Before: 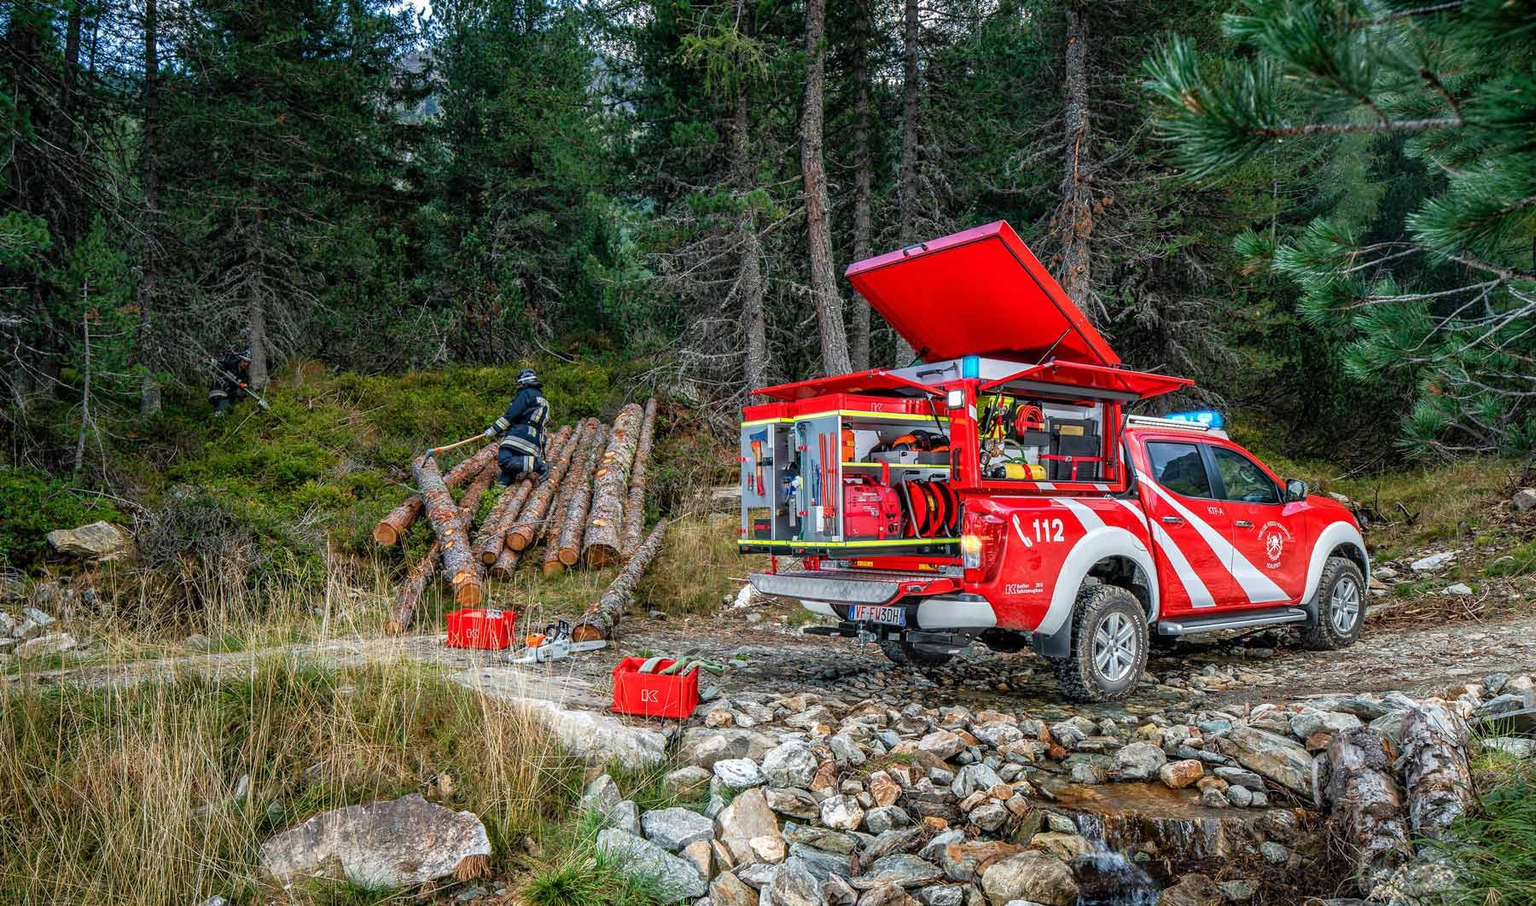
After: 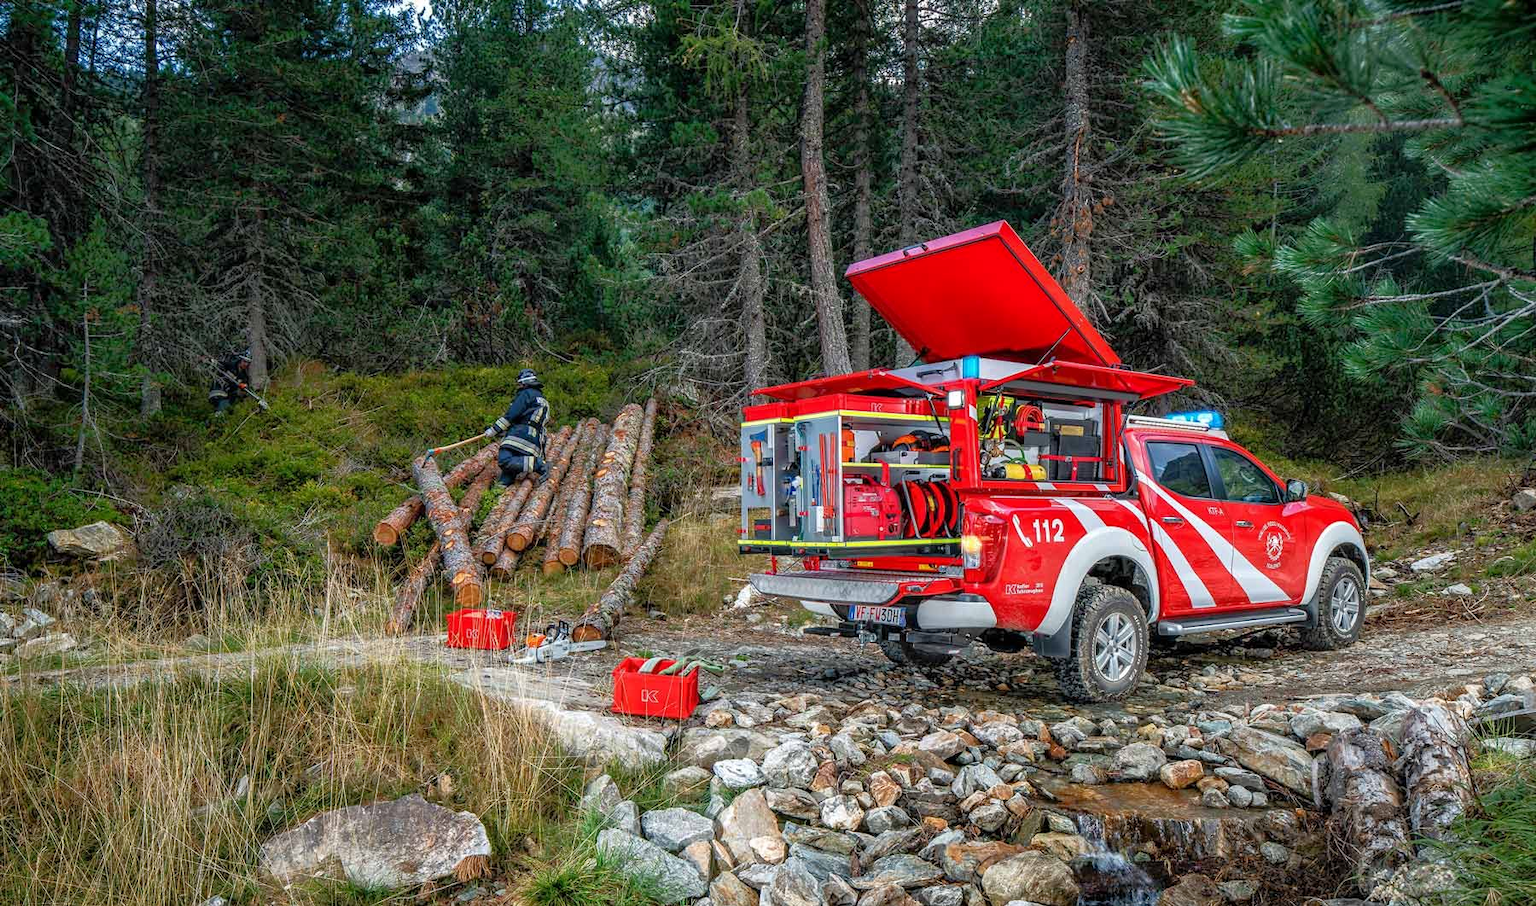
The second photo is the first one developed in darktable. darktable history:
rgb curve: curves: ch0 [(0, 0) (0.053, 0.068) (0.122, 0.128) (1, 1)]
tone equalizer: -8 EV -0.55 EV
shadows and highlights: shadows -23.08, highlights 46.15, soften with gaussian
